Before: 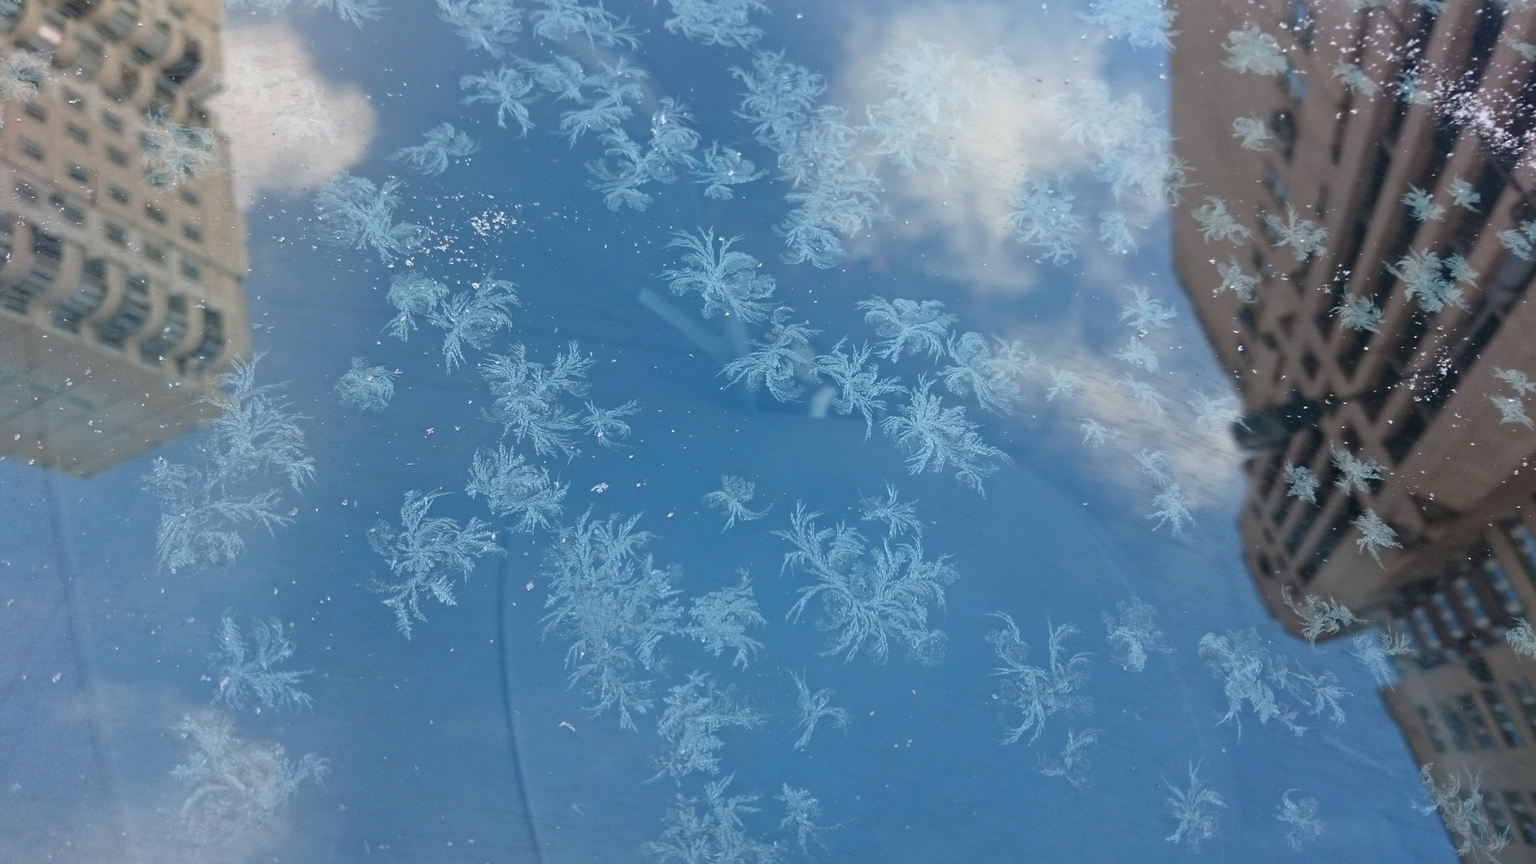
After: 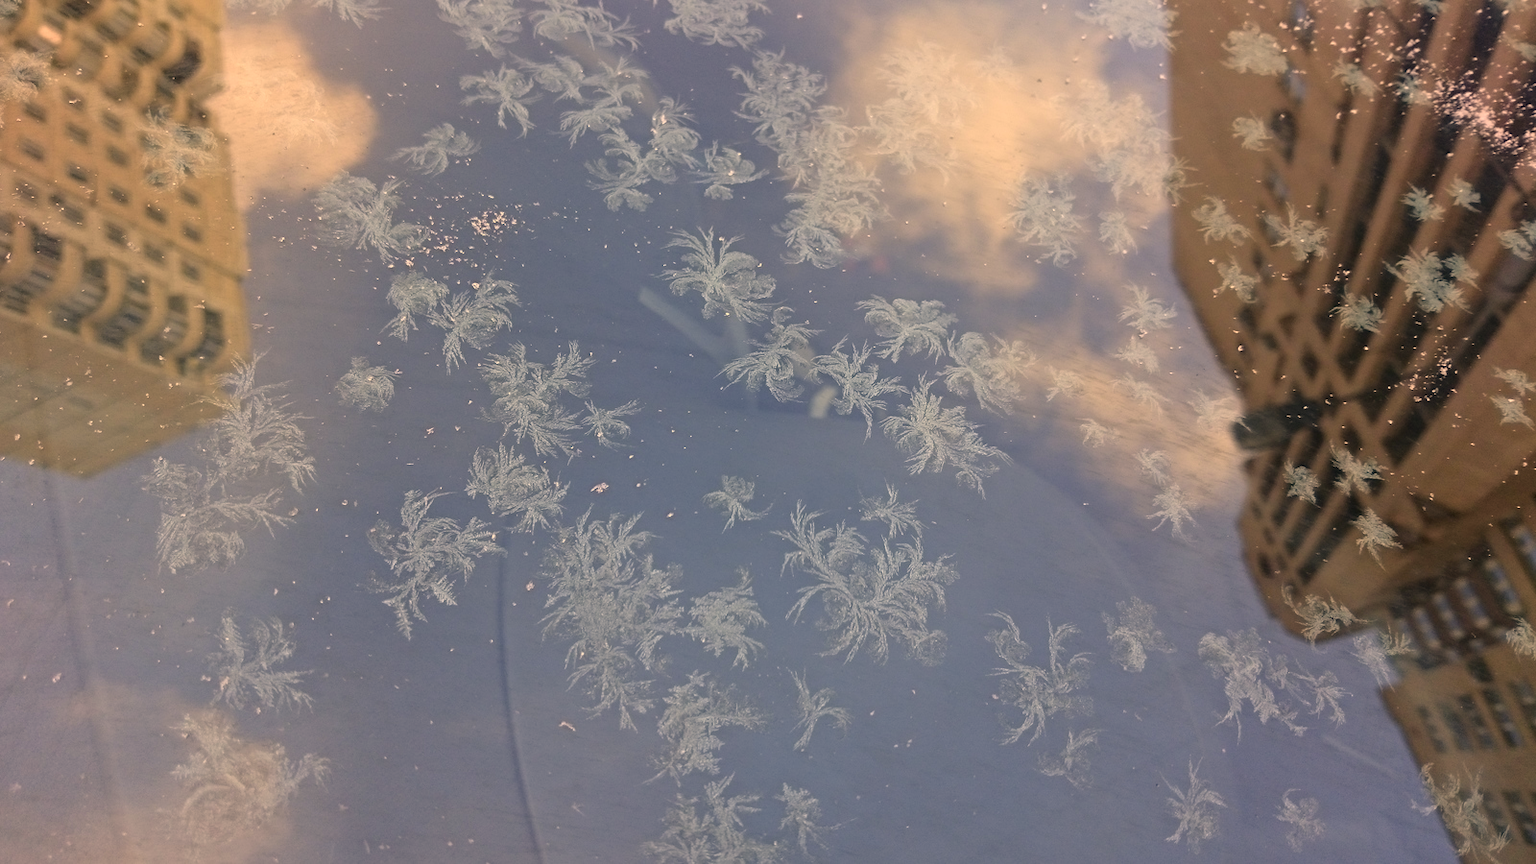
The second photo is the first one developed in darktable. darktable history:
color correction: highlights a* 18.56, highlights b* 34.76, shadows a* 1.04, shadows b* 5.88, saturation 1.05
